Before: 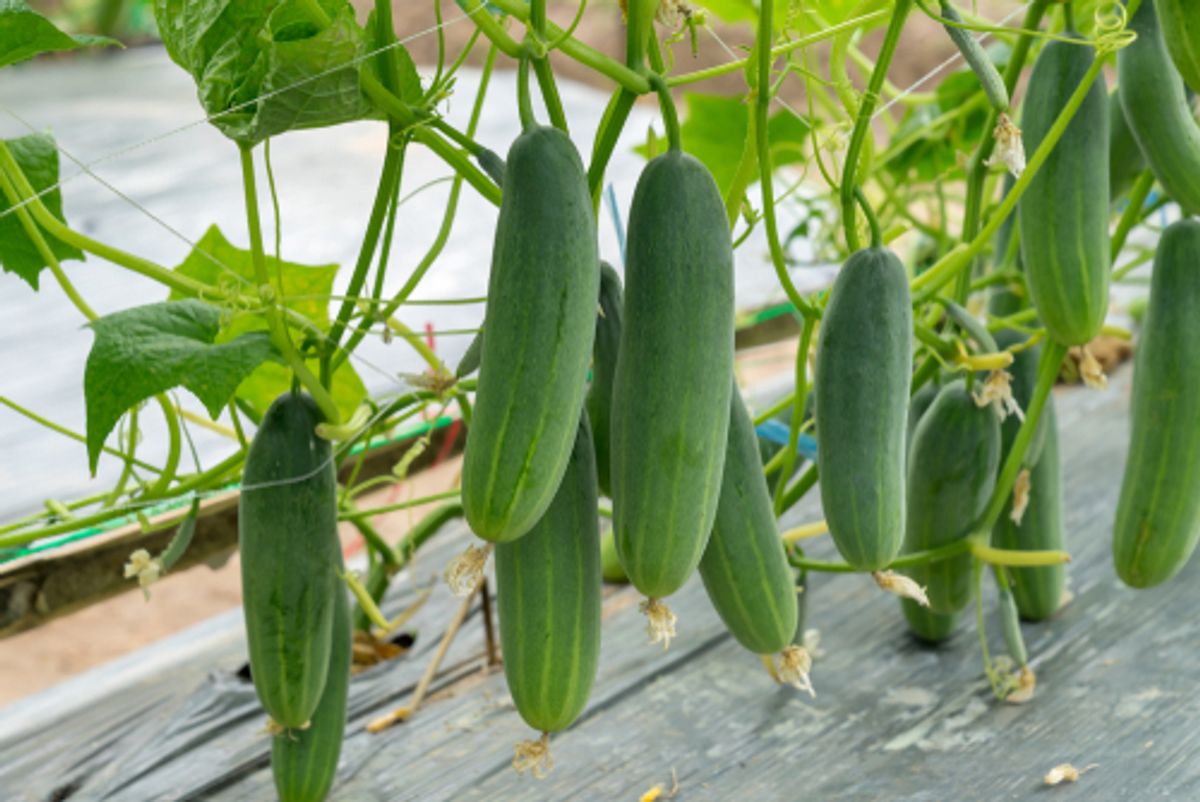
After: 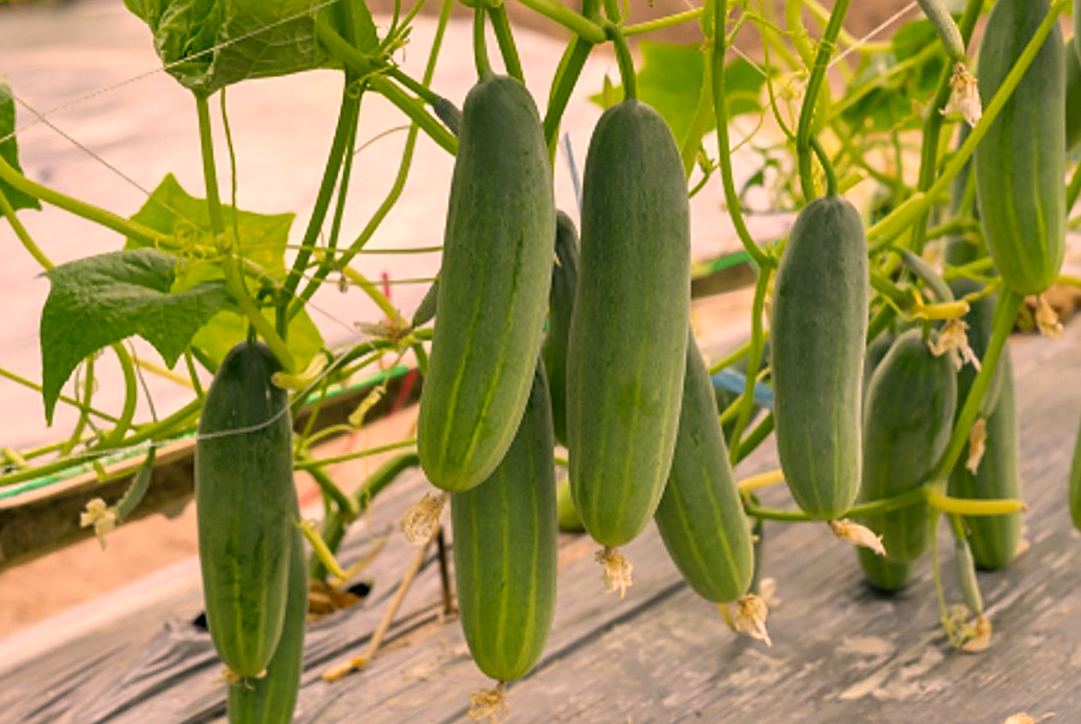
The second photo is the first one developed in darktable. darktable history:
crop: left 3.689%, top 6.42%, right 6.185%, bottom 3.28%
color correction: highlights a* 21.84, highlights b* 21.5
sharpen: on, module defaults
shadows and highlights: shadows 32.32, highlights -31.69, soften with gaussian
